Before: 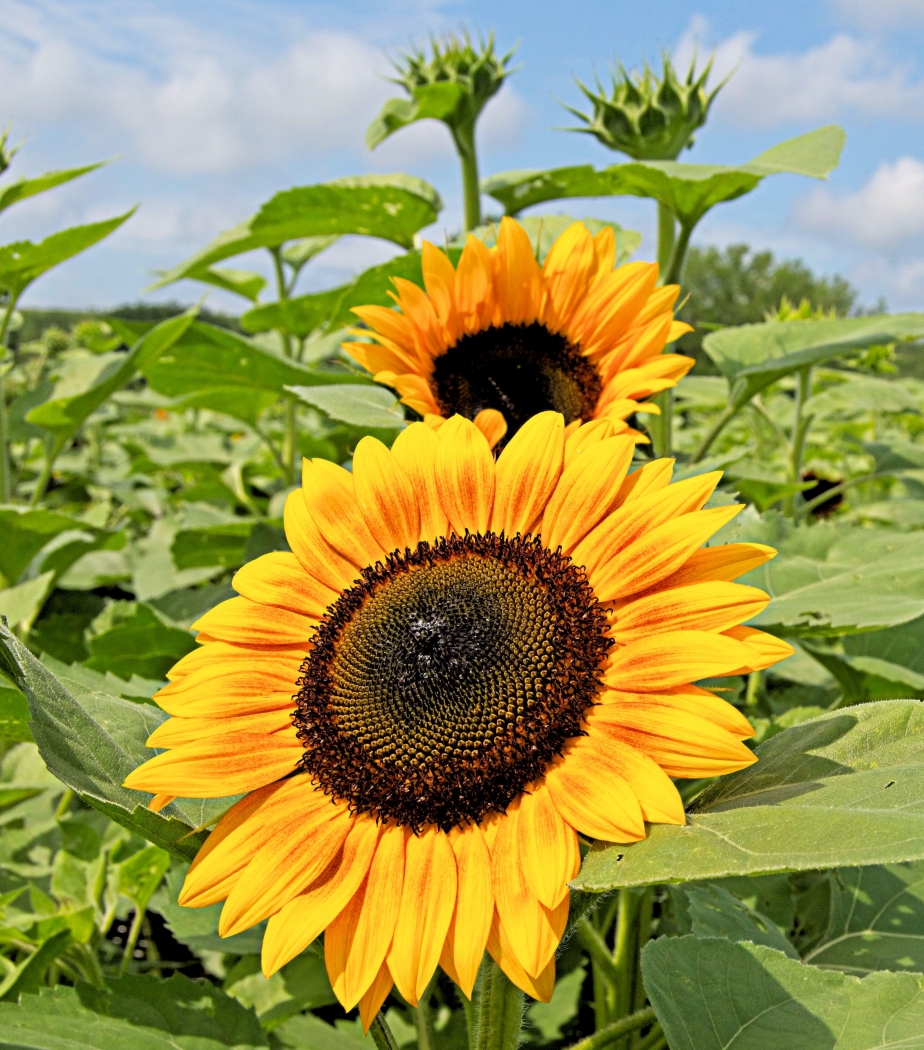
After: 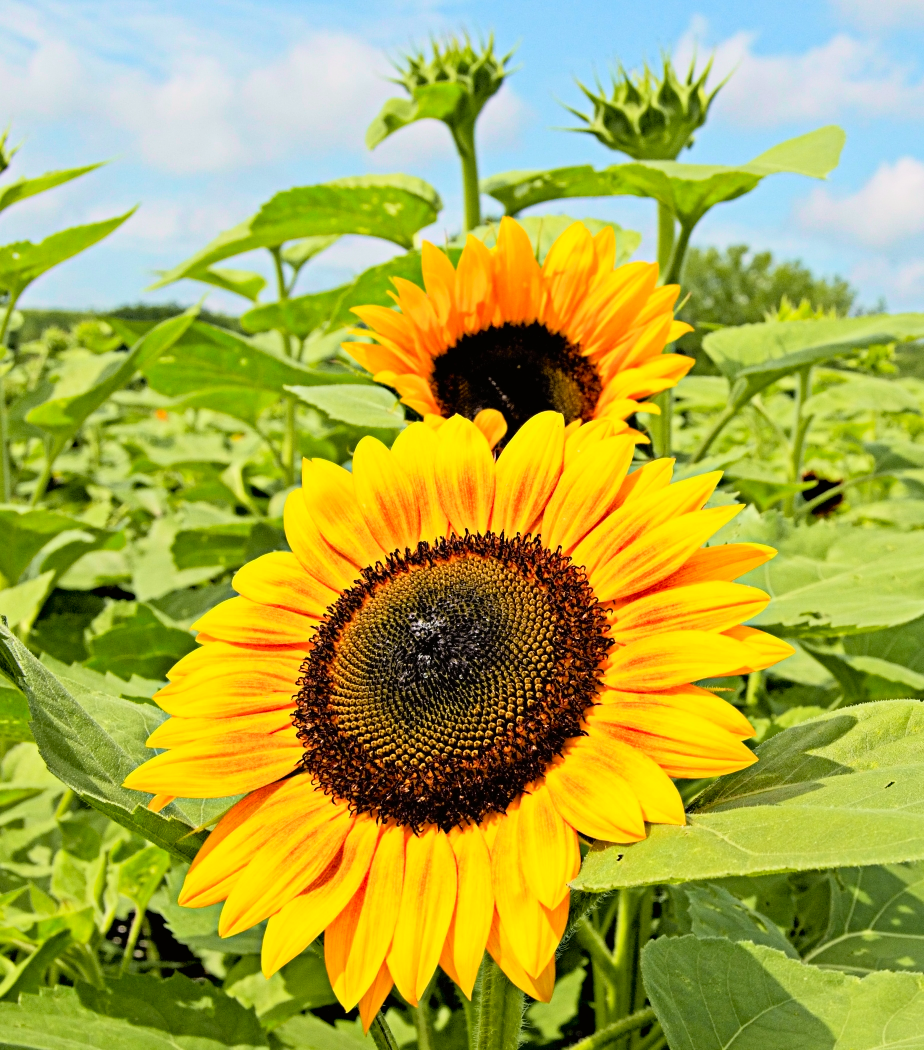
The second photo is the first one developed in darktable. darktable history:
haze removal: adaptive false
tone curve: curves: ch0 [(0, 0.005) (0.103, 0.097) (0.18, 0.22) (0.4, 0.485) (0.5, 0.612) (0.668, 0.787) (0.823, 0.894) (1, 0.971)]; ch1 [(0, 0) (0.172, 0.123) (0.324, 0.253) (0.396, 0.388) (0.478, 0.461) (0.499, 0.498) (0.522, 0.528) (0.618, 0.649) (0.753, 0.821) (1, 1)]; ch2 [(0, 0) (0.411, 0.424) (0.496, 0.501) (0.515, 0.514) (0.555, 0.585) (0.641, 0.69) (1, 1)], color space Lab, independent channels, preserve colors none
